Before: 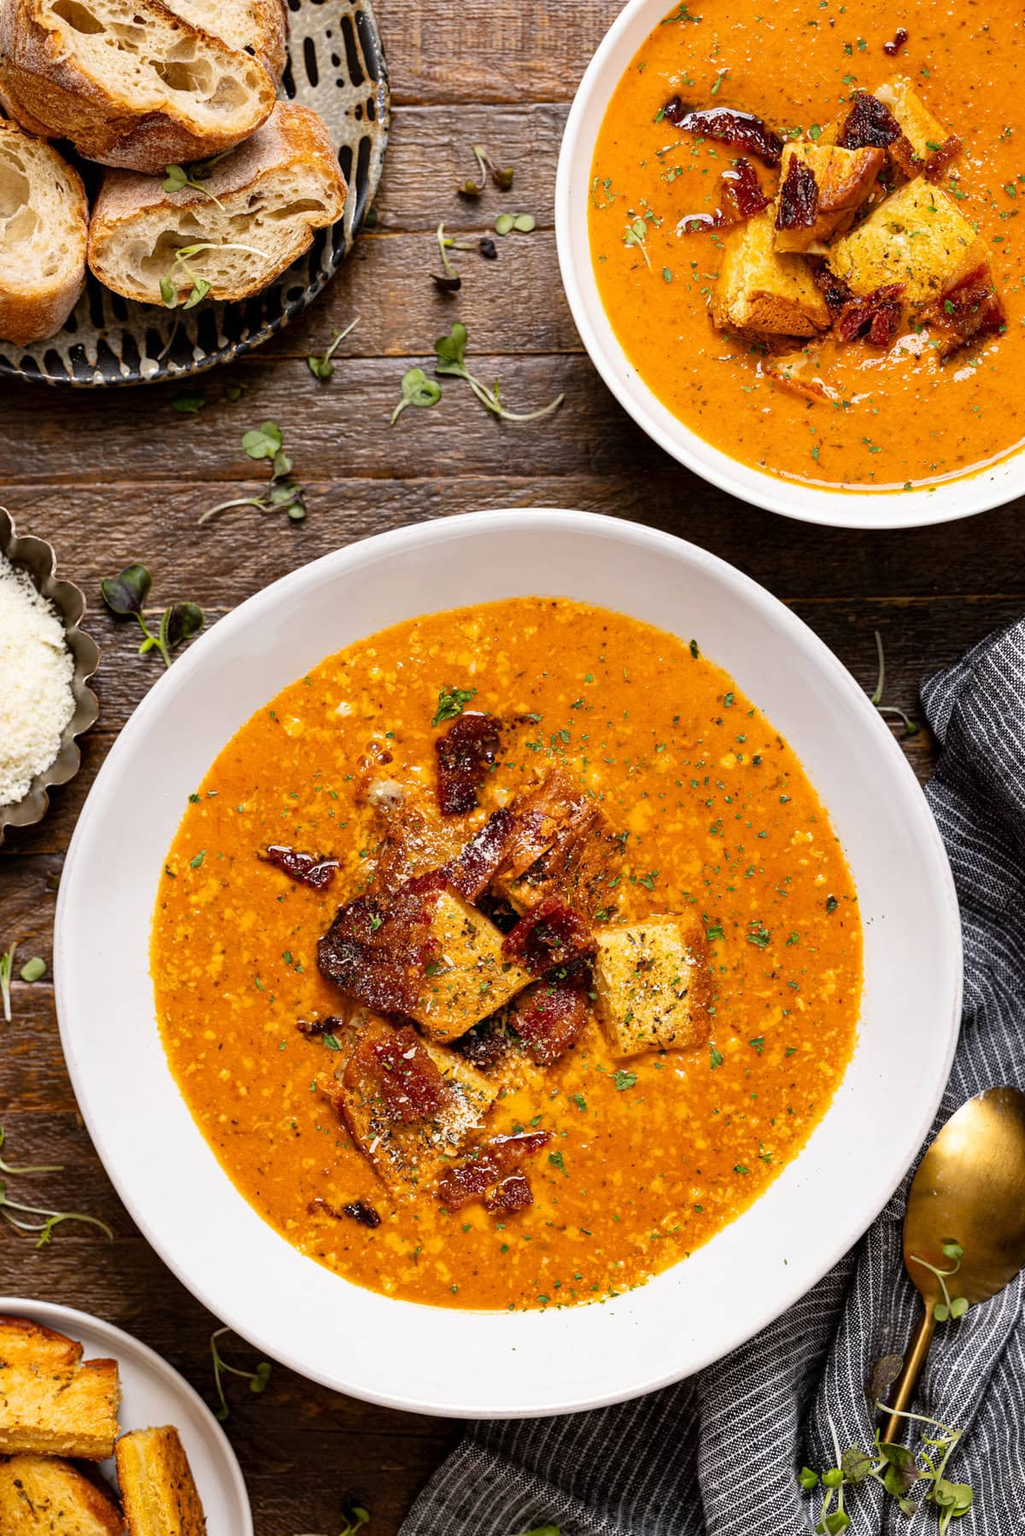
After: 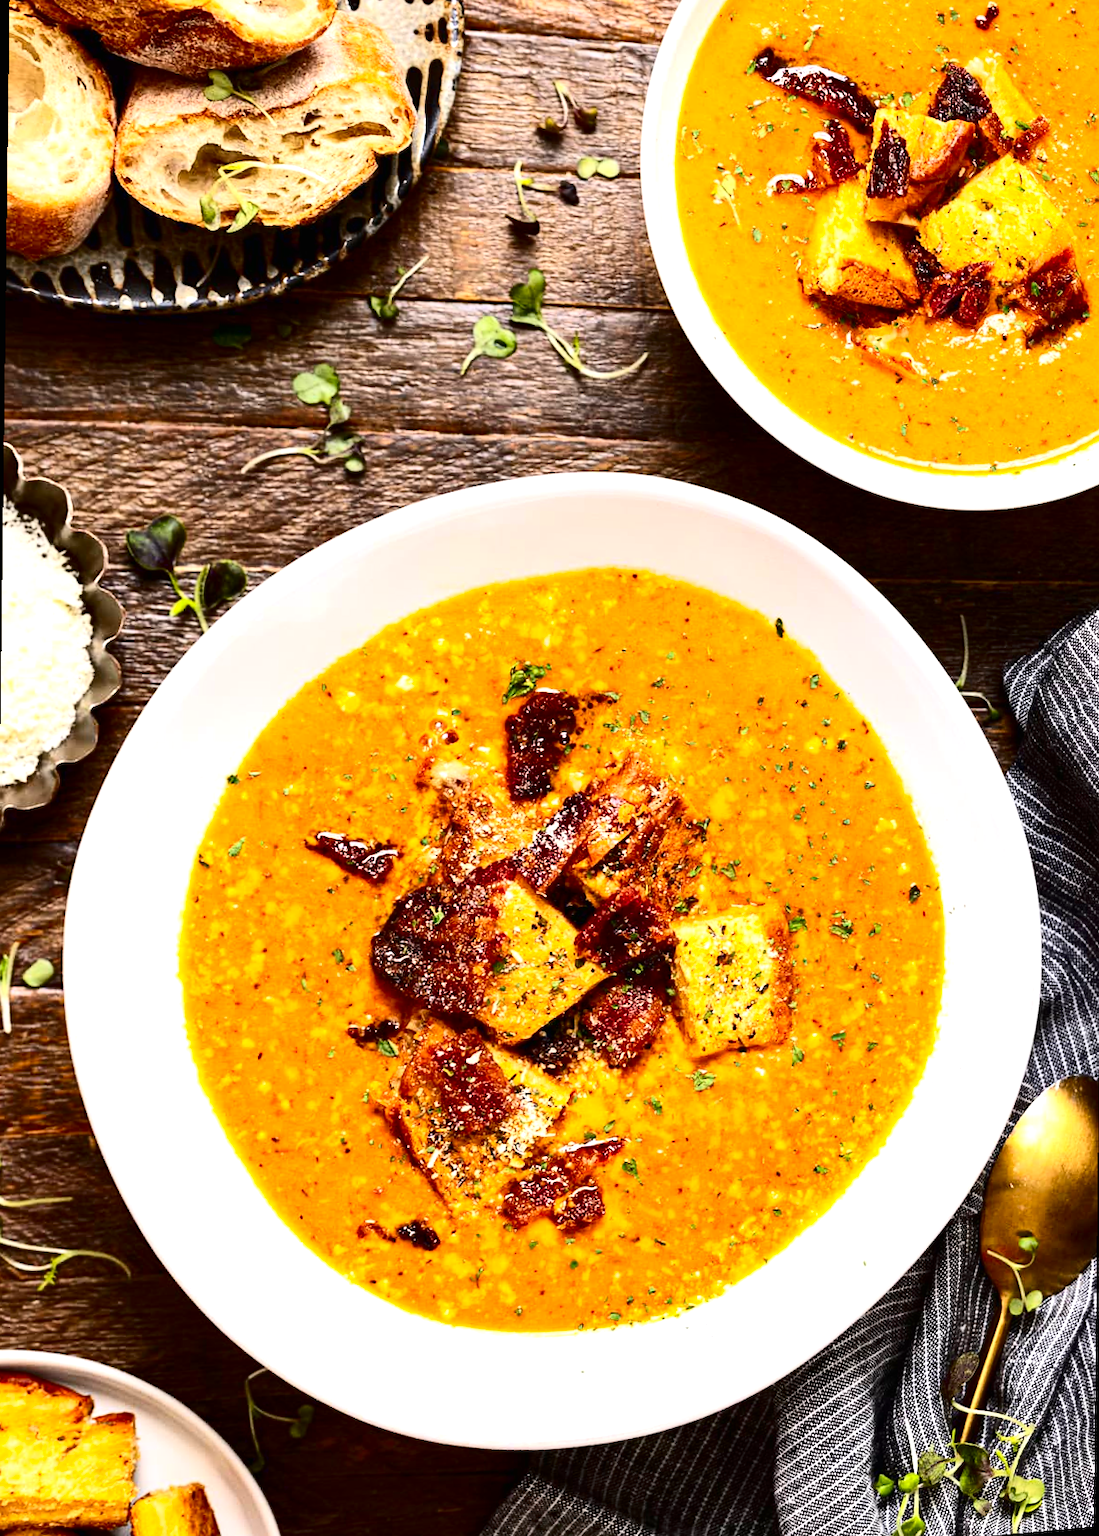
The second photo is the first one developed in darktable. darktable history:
exposure: black level correction -0.002, exposure 0.708 EV, compensate exposure bias true, compensate highlight preservation false
rotate and perspective: rotation 0.679°, lens shift (horizontal) 0.136, crop left 0.009, crop right 0.991, crop top 0.078, crop bottom 0.95
contrast brightness saturation: contrast 0.32, brightness -0.08, saturation 0.17
